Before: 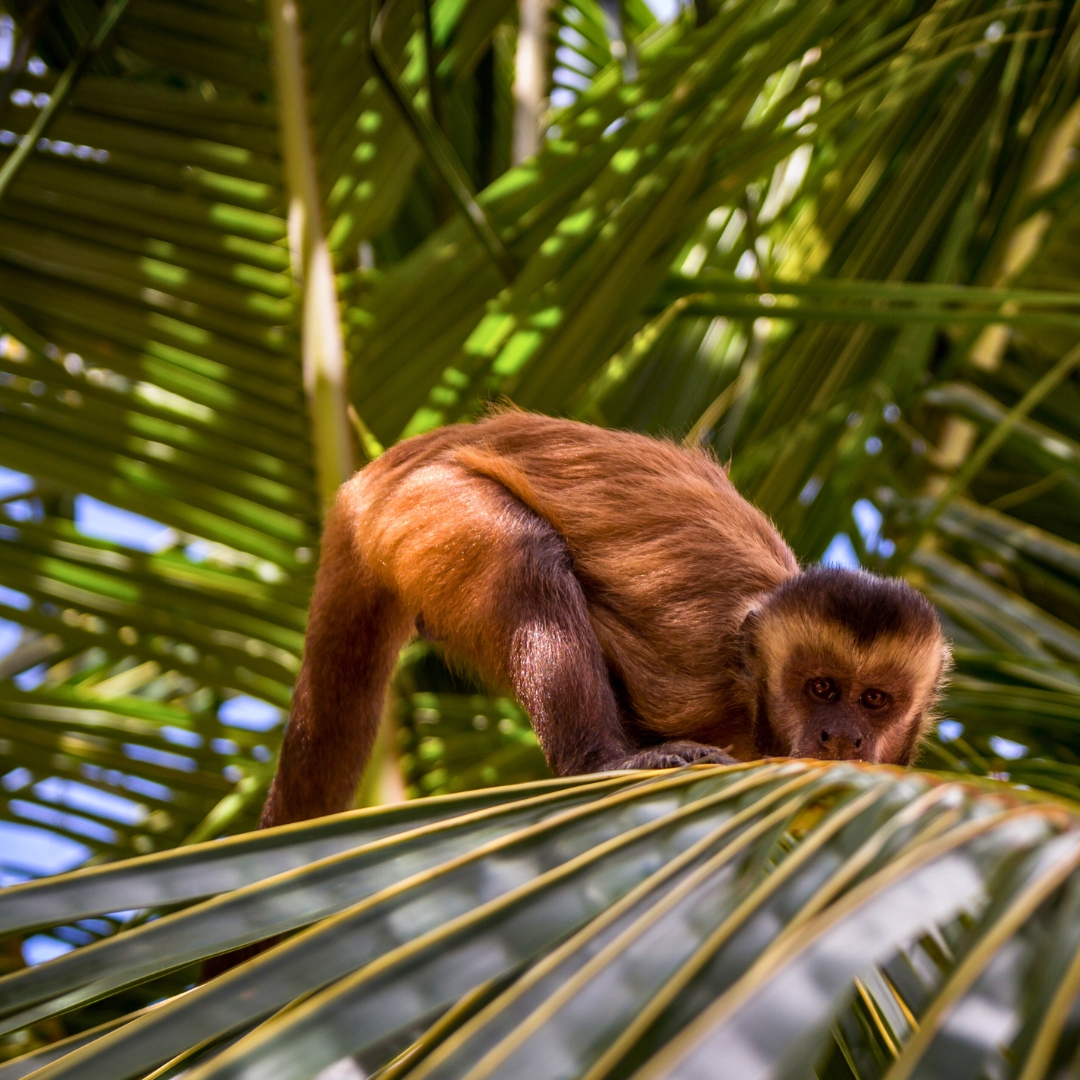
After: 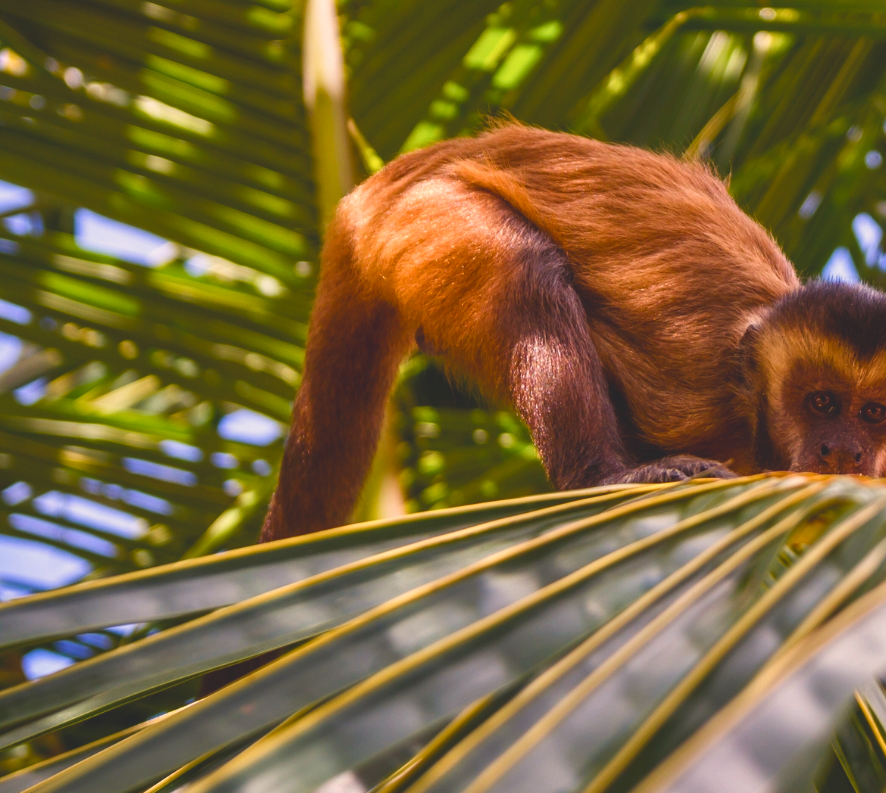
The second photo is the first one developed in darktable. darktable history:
color balance rgb: shadows lift › chroma 2%, shadows lift › hue 247.2°, power › chroma 0.3%, power › hue 25.2°, highlights gain › chroma 3%, highlights gain › hue 60°, global offset › luminance 2%, perceptual saturation grading › global saturation 20%, perceptual saturation grading › highlights -20%, perceptual saturation grading › shadows 30%
crop: top 26.531%, right 17.959%
